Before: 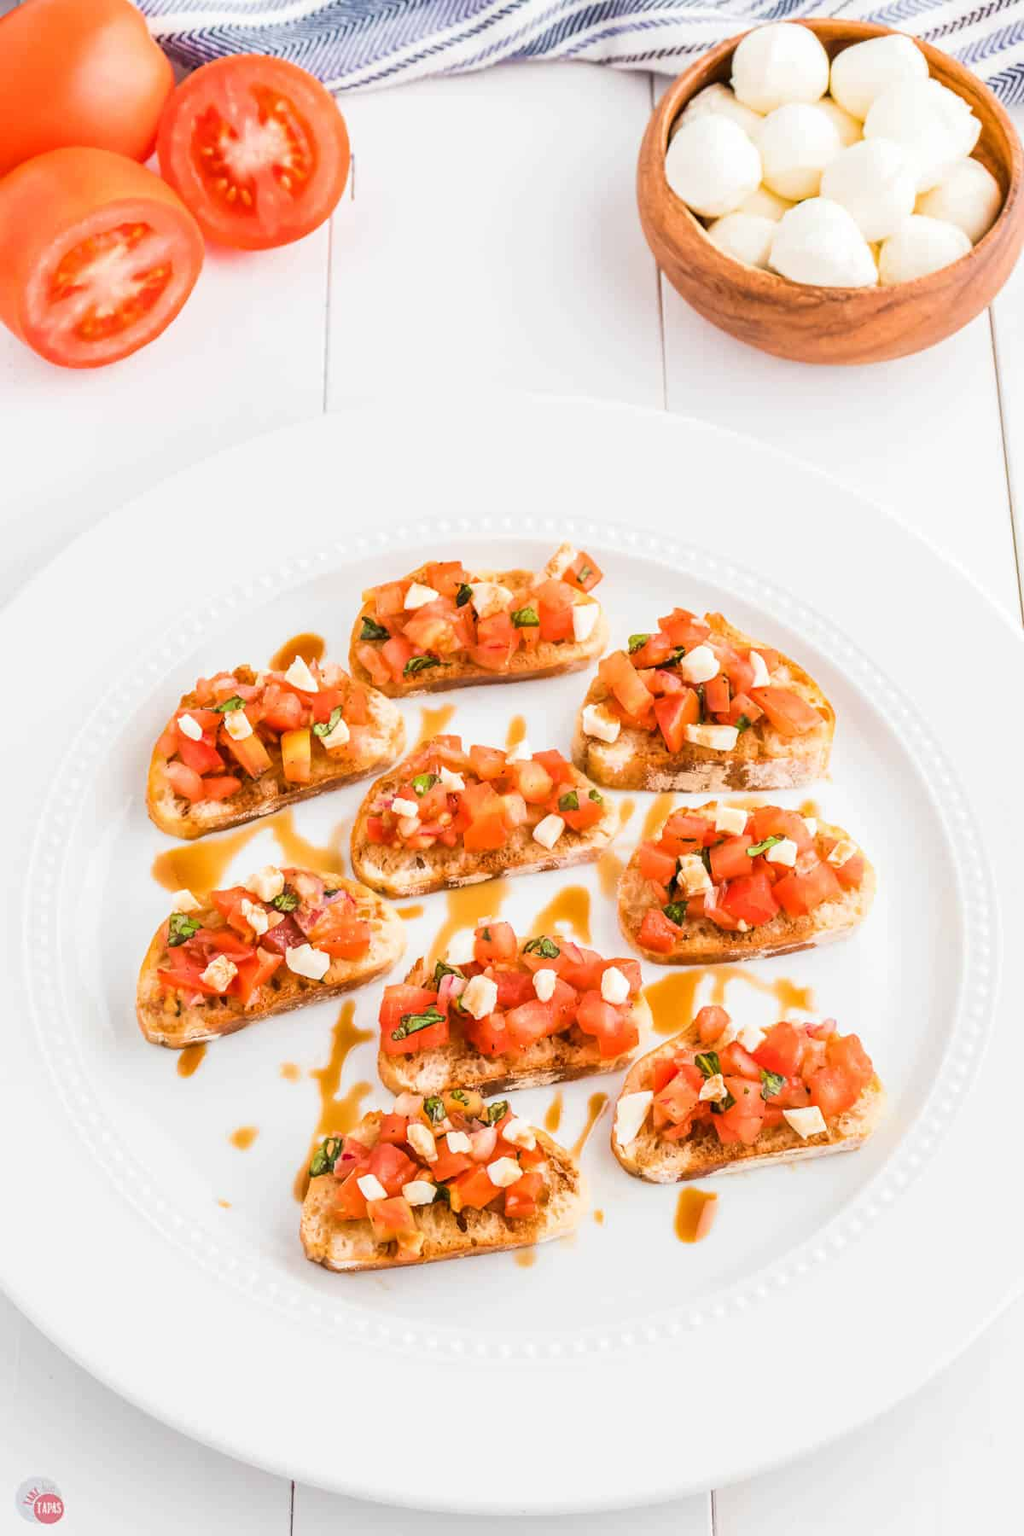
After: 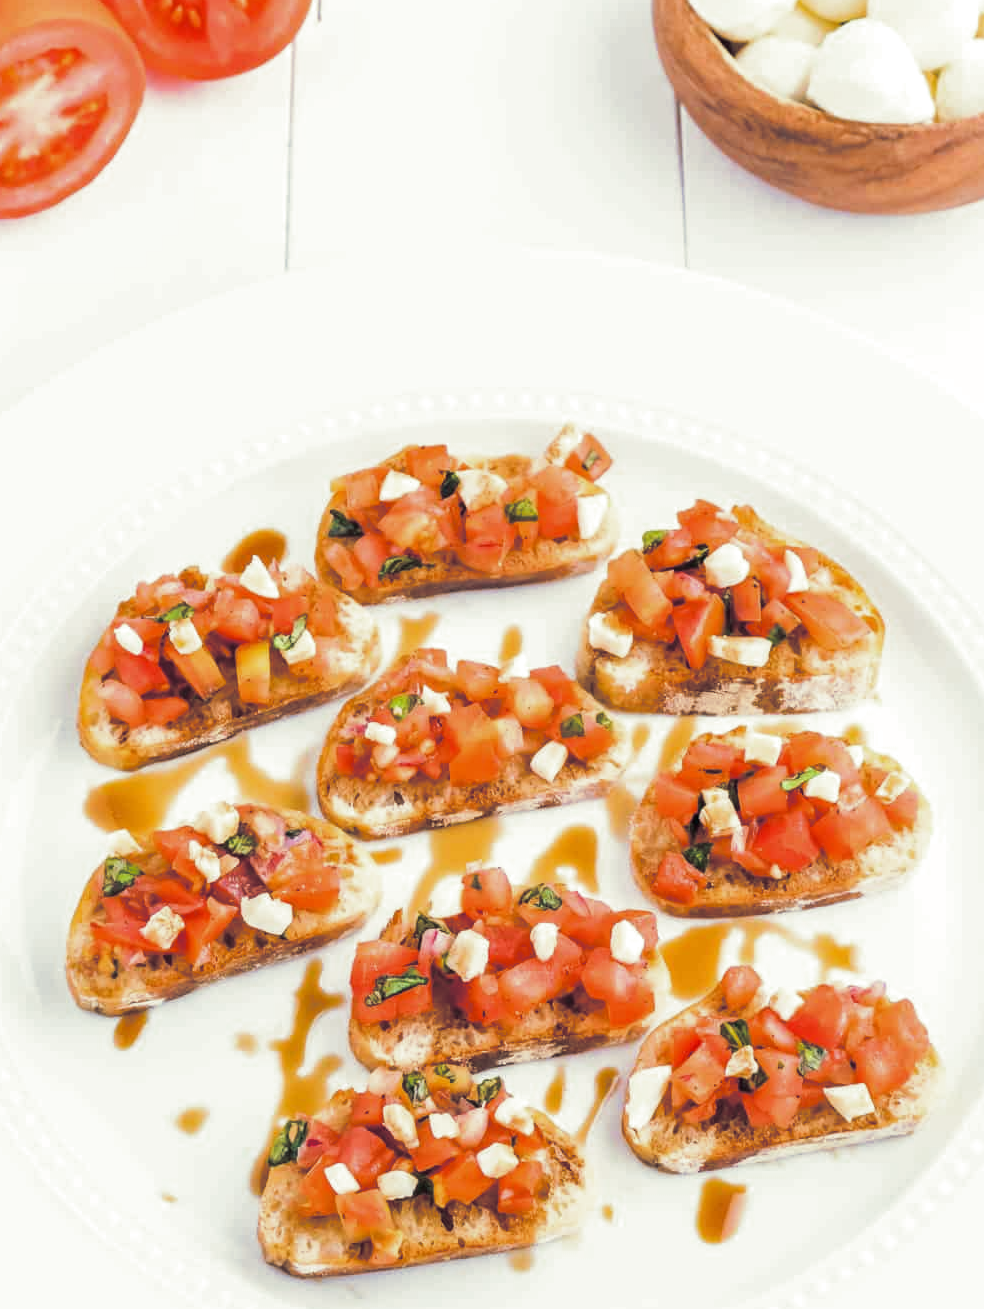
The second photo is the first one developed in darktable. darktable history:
split-toning: shadows › hue 216°, shadows › saturation 1, highlights › hue 57.6°, balance -33.4
color balance: contrast fulcrum 17.78%
crop: left 7.856%, top 11.836%, right 10.12%, bottom 15.387%
white balance: red 0.924, blue 1.095
